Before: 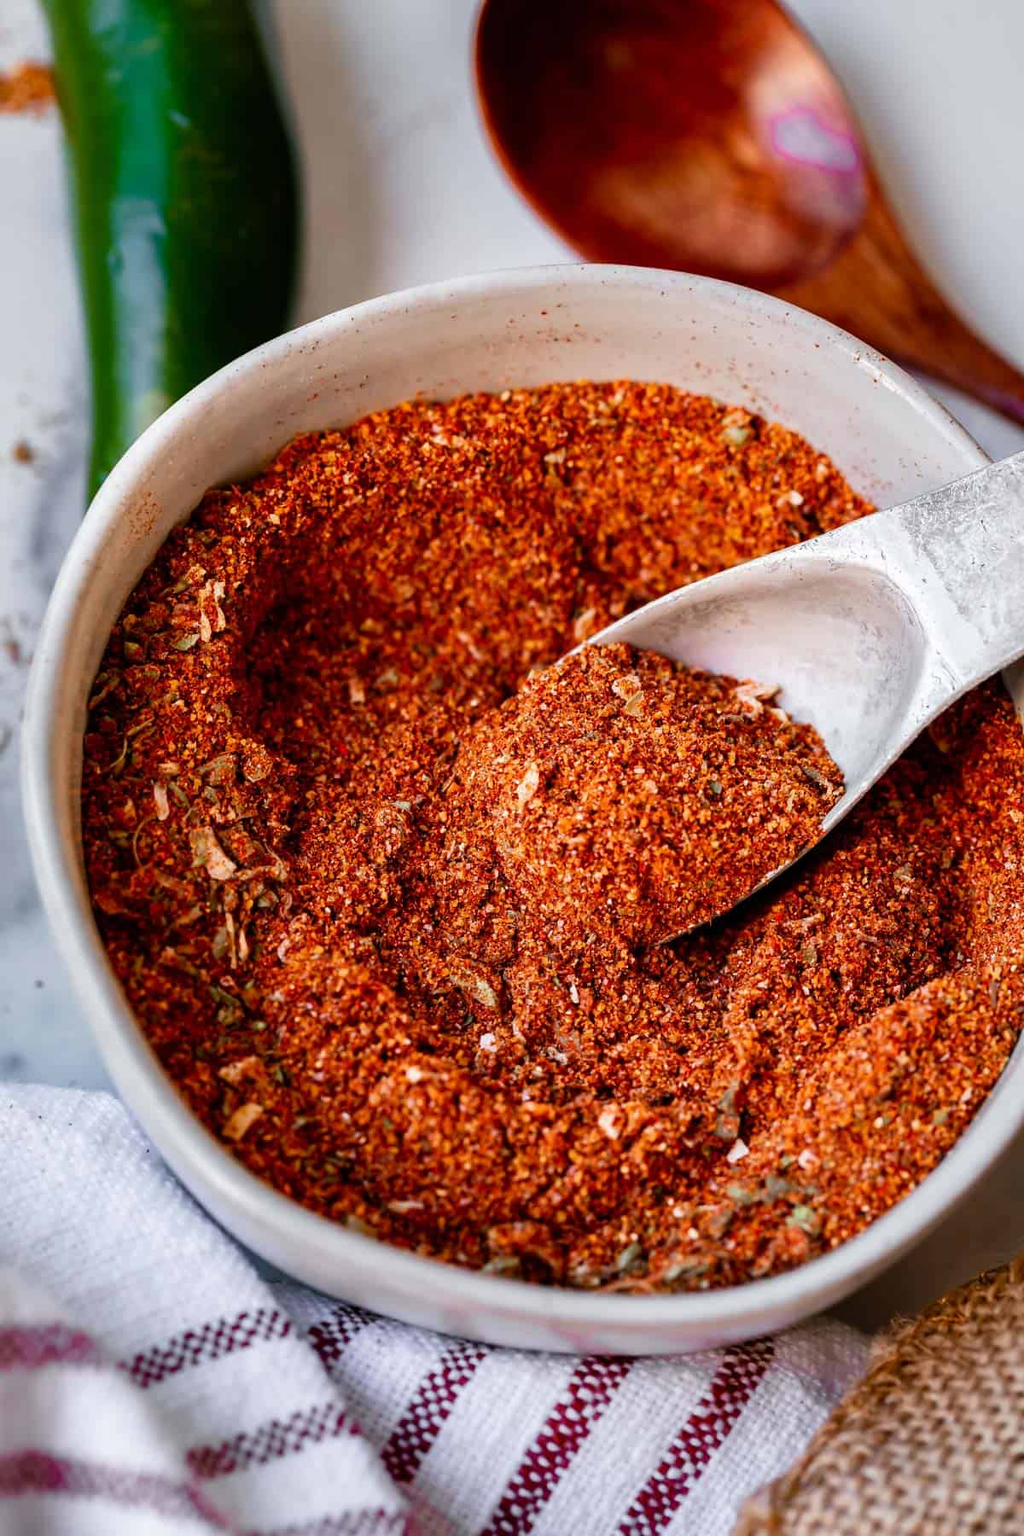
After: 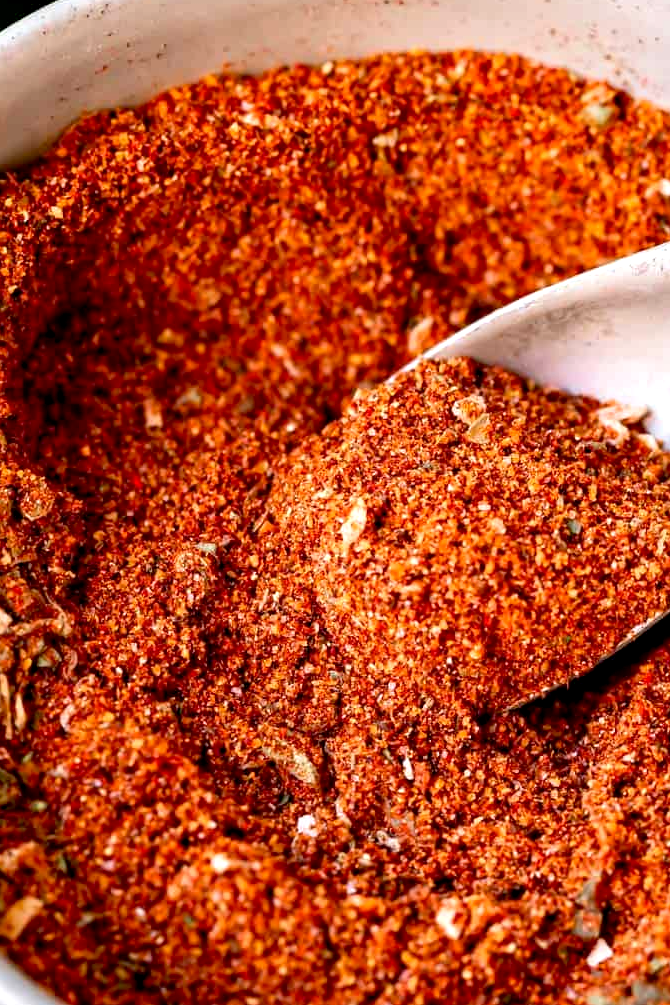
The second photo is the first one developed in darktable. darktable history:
crop and rotate: left 22.13%, top 22.054%, right 22.026%, bottom 22.102%
exposure: black level correction 0.005, exposure 0.417 EV, compensate highlight preservation false
